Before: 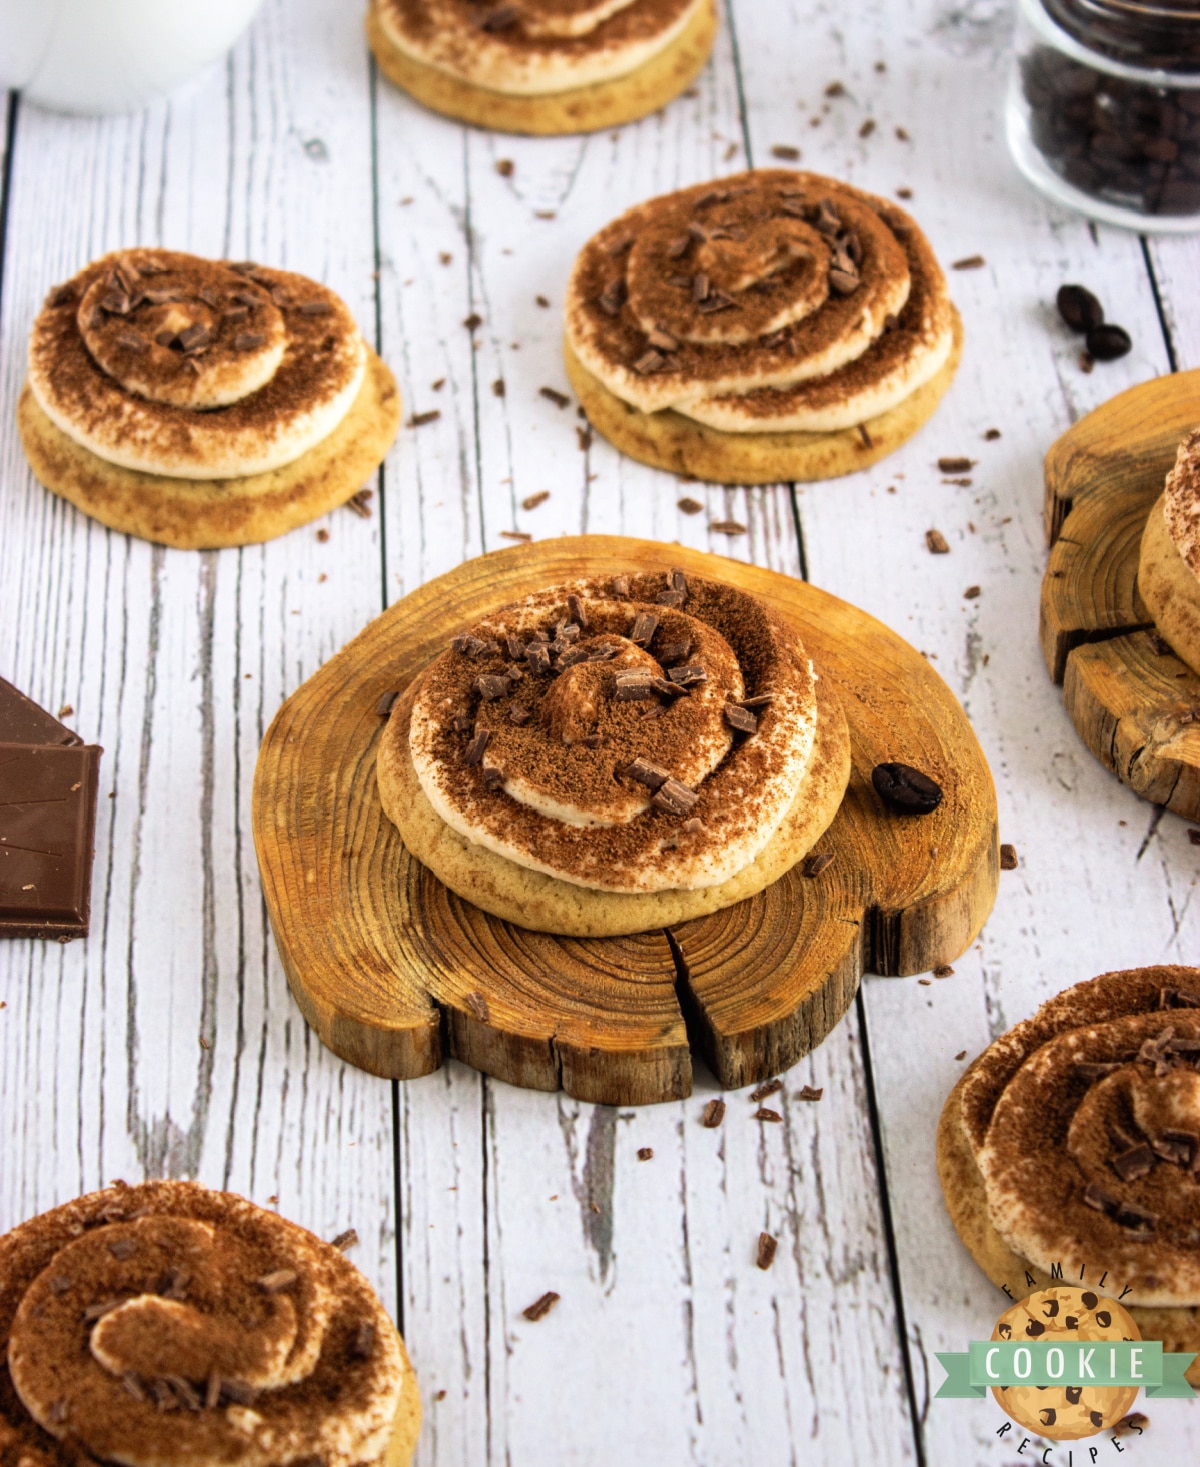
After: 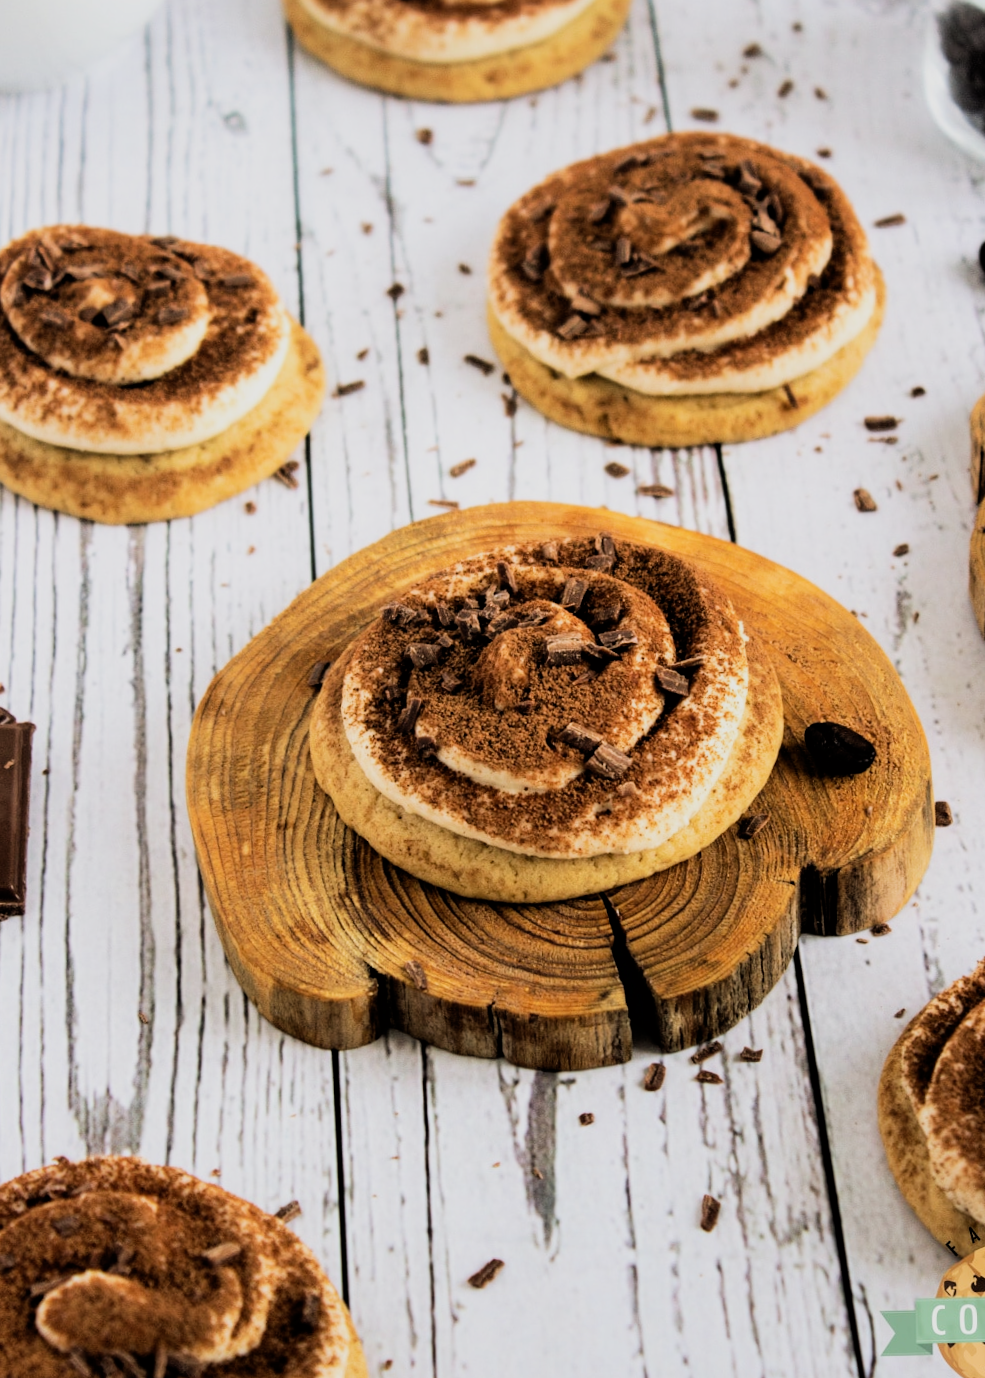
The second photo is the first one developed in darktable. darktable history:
crop and rotate: angle 1.28°, left 4.539%, top 1.051%, right 11.082%, bottom 2.409%
filmic rgb: black relative exposure -5.07 EV, white relative exposure 3.97 EV, hardness 2.89, contrast 1.3, highlights saturation mix -30.9%
